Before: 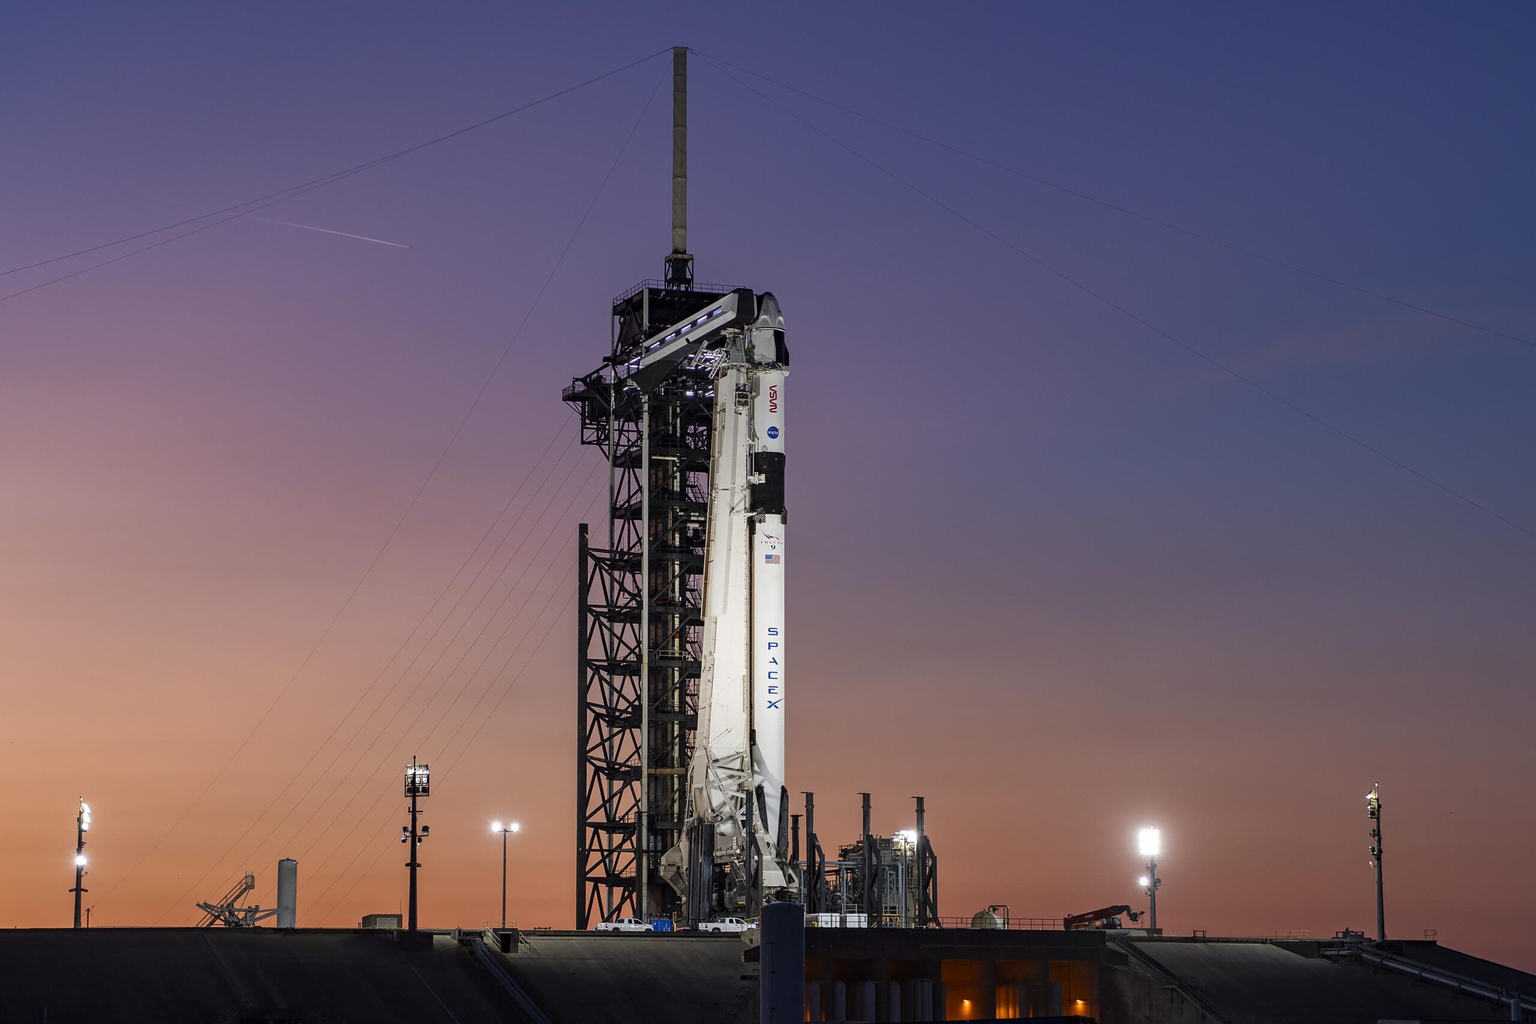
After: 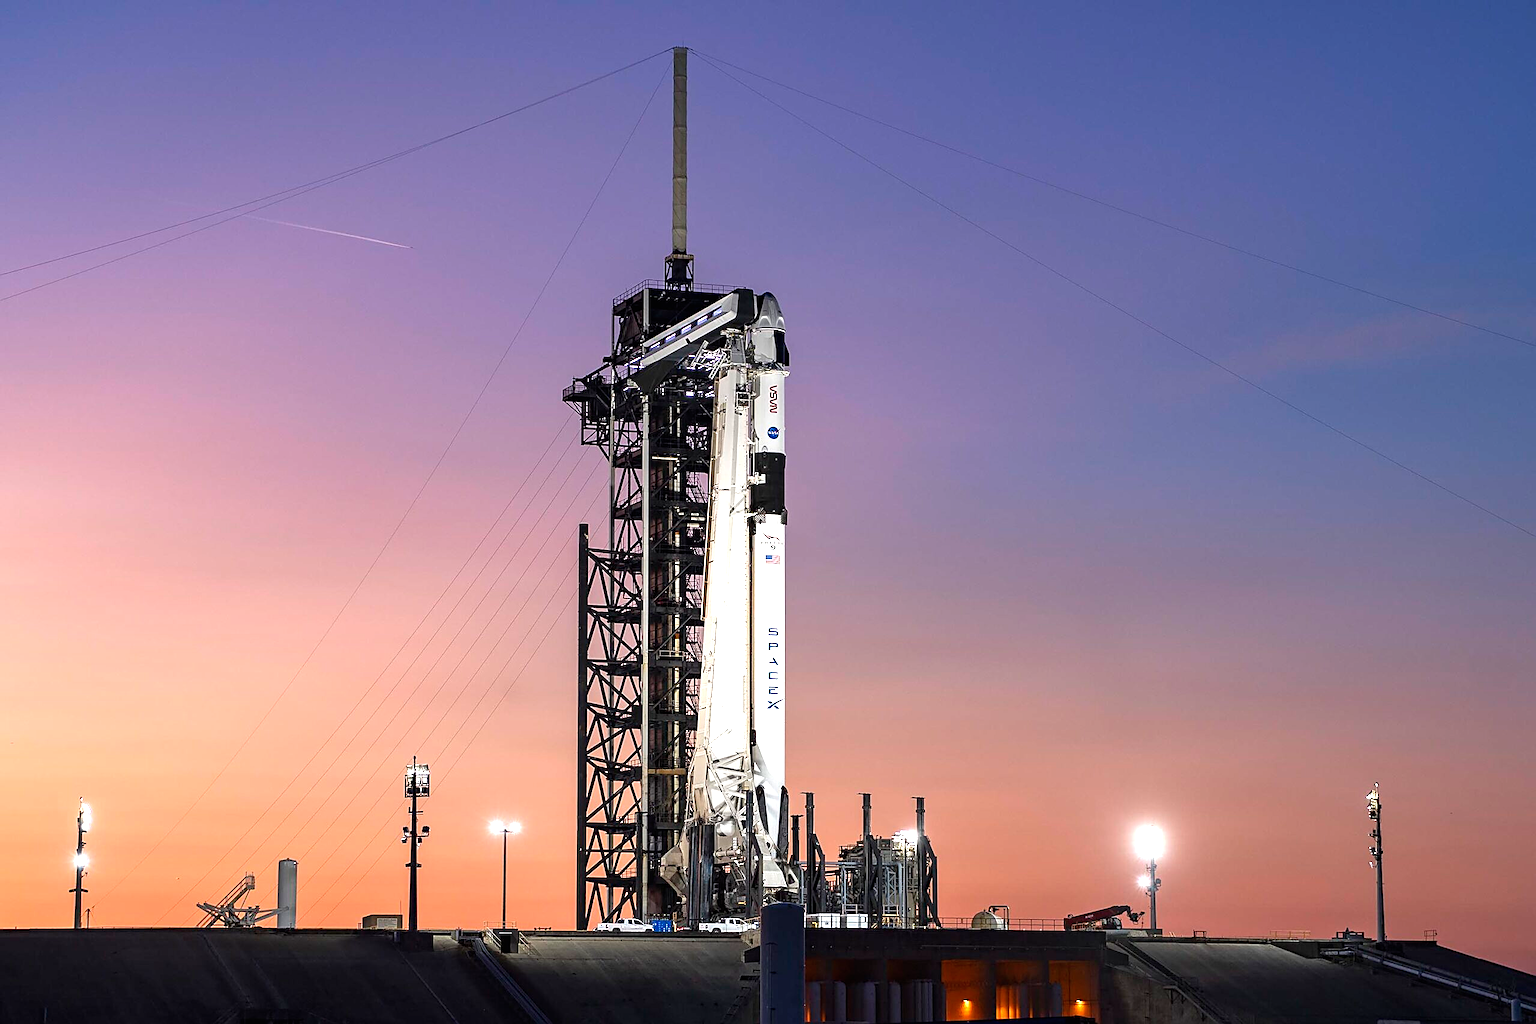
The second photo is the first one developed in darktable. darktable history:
sharpen: on, module defaults
exposure: black level correction 0, exposure 1 EV, compensate highlight preservation false
